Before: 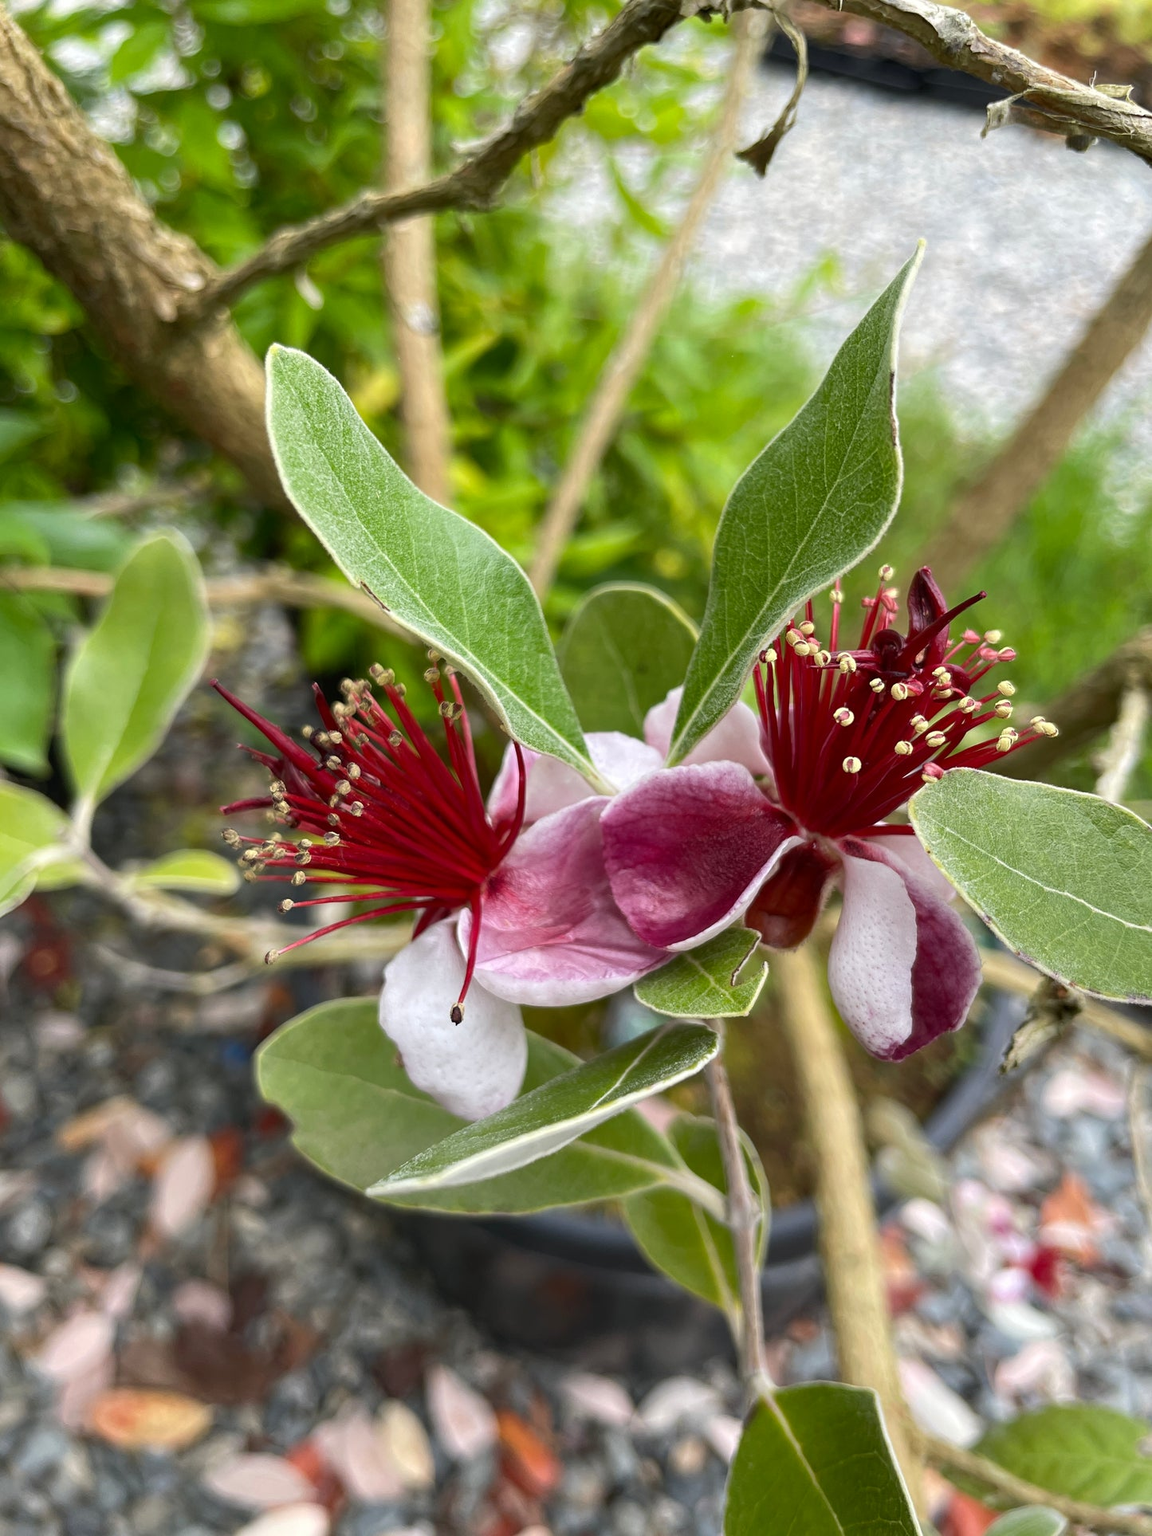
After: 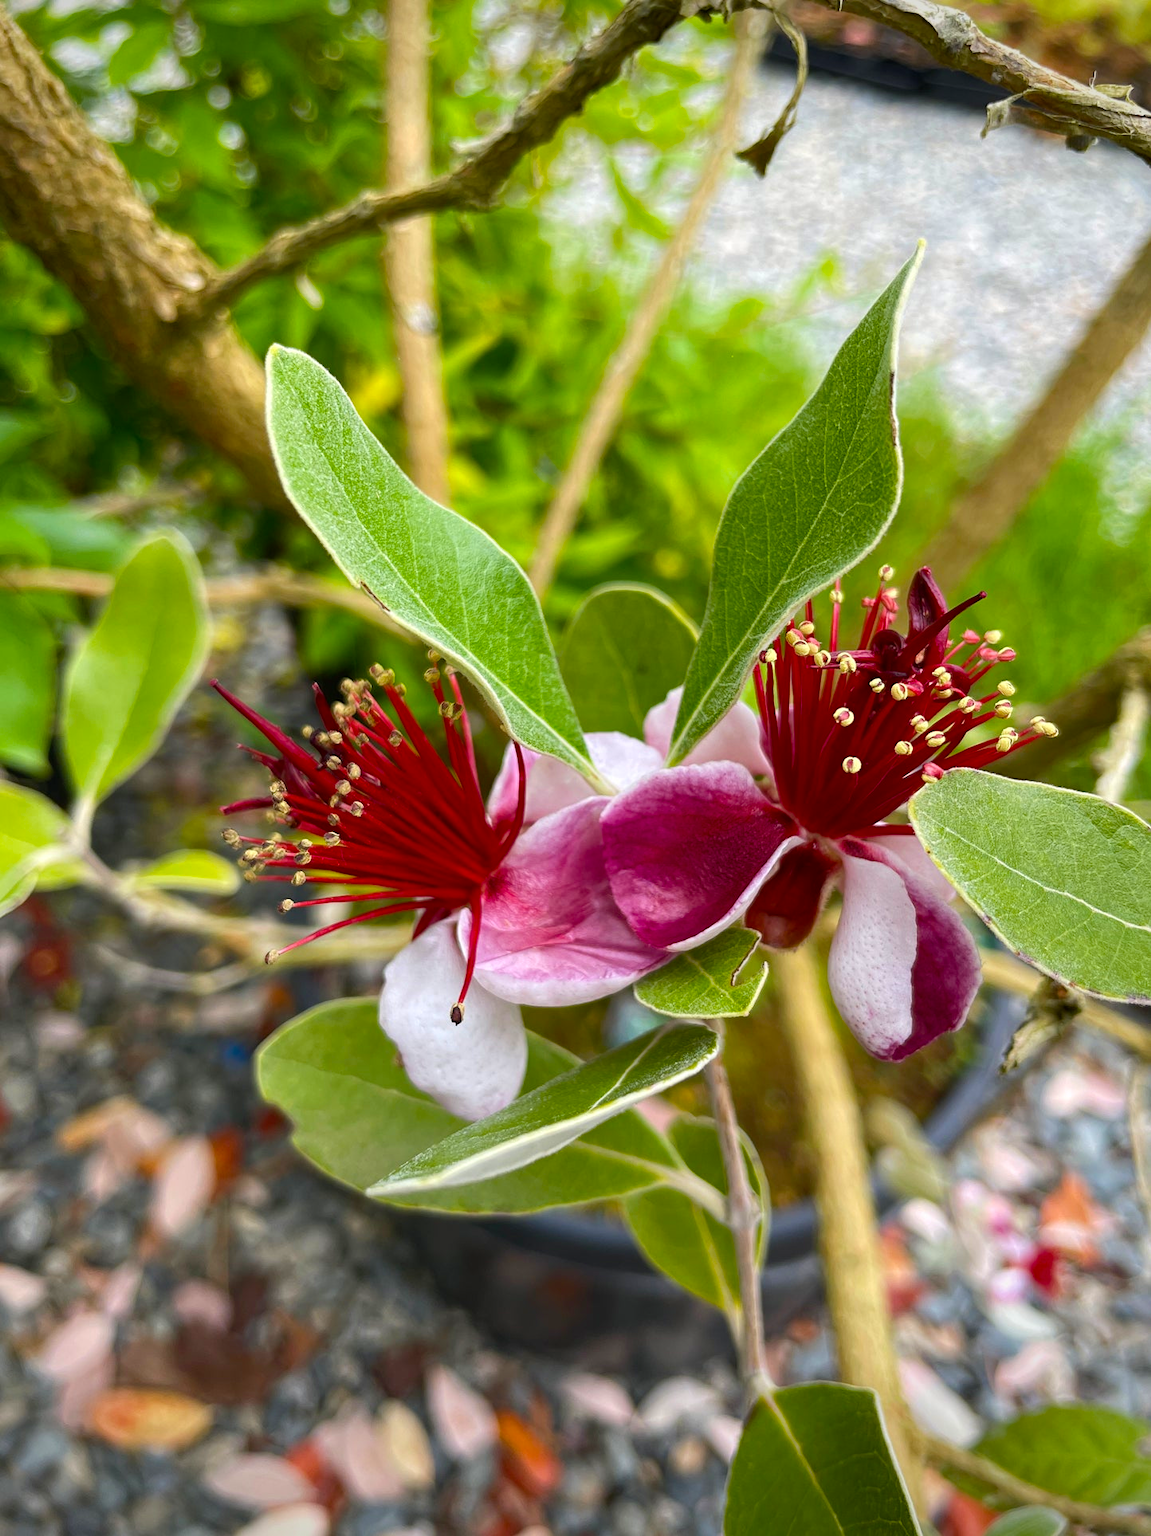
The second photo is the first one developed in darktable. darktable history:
vignetting: fall-off start 97.23%, saturation -0.024, center (-0.033, -0.042), width/height ratio 1.179, unbound false
velvia: strength 32%, mid-tones bias 0.2
